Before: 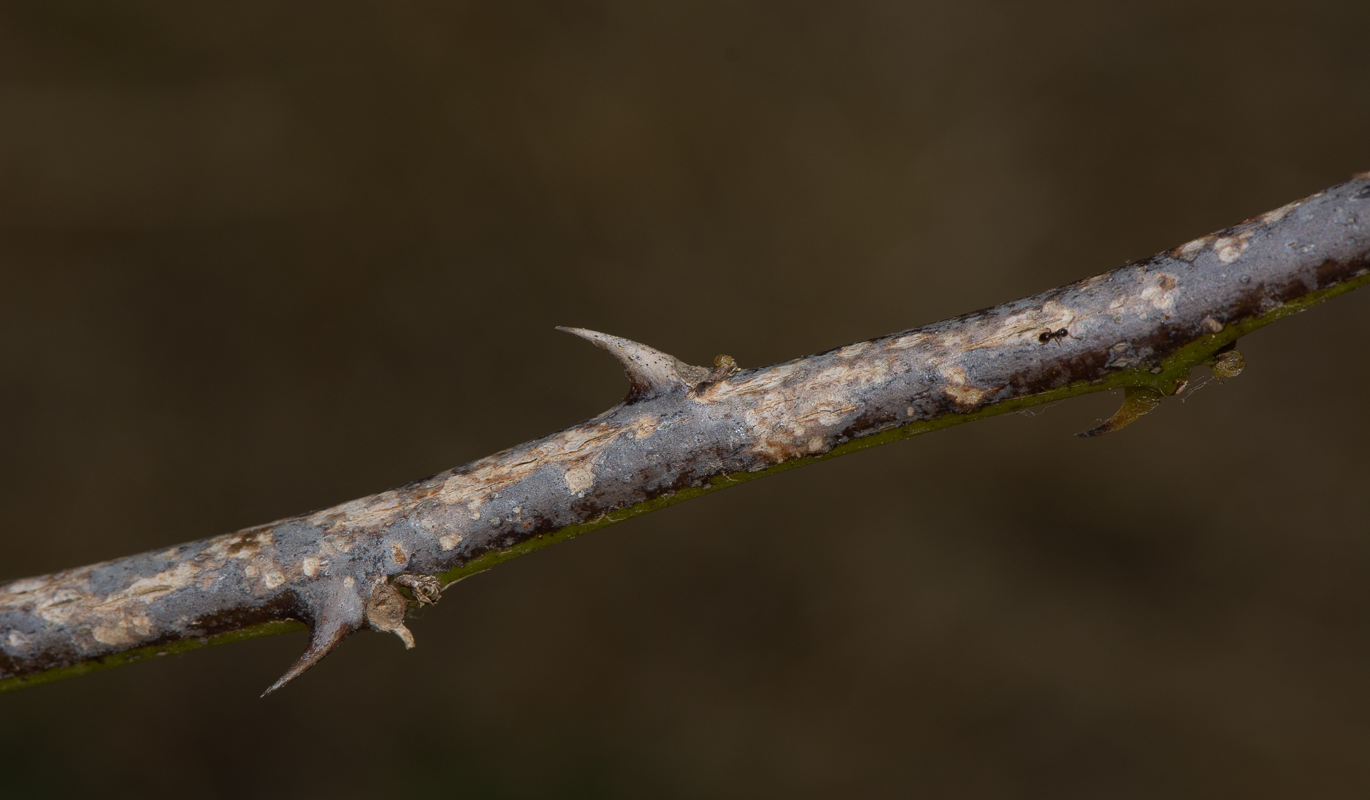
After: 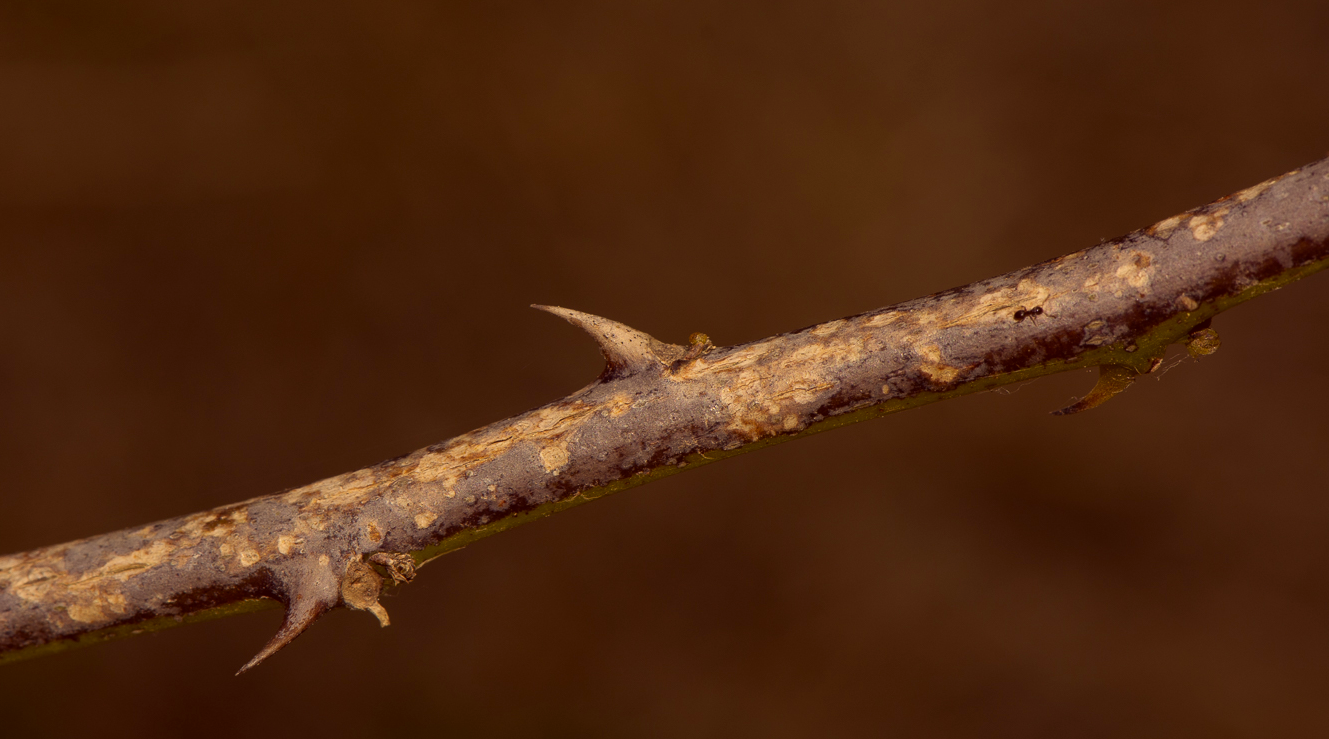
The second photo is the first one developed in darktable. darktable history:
crop: left 1.88%, top 2.787%, right 1.101%, bottom 4.83%
color correction: highlights a* 10.08, highlights b* 39.02, shadows a* 14.38, shadows b* 3.49
